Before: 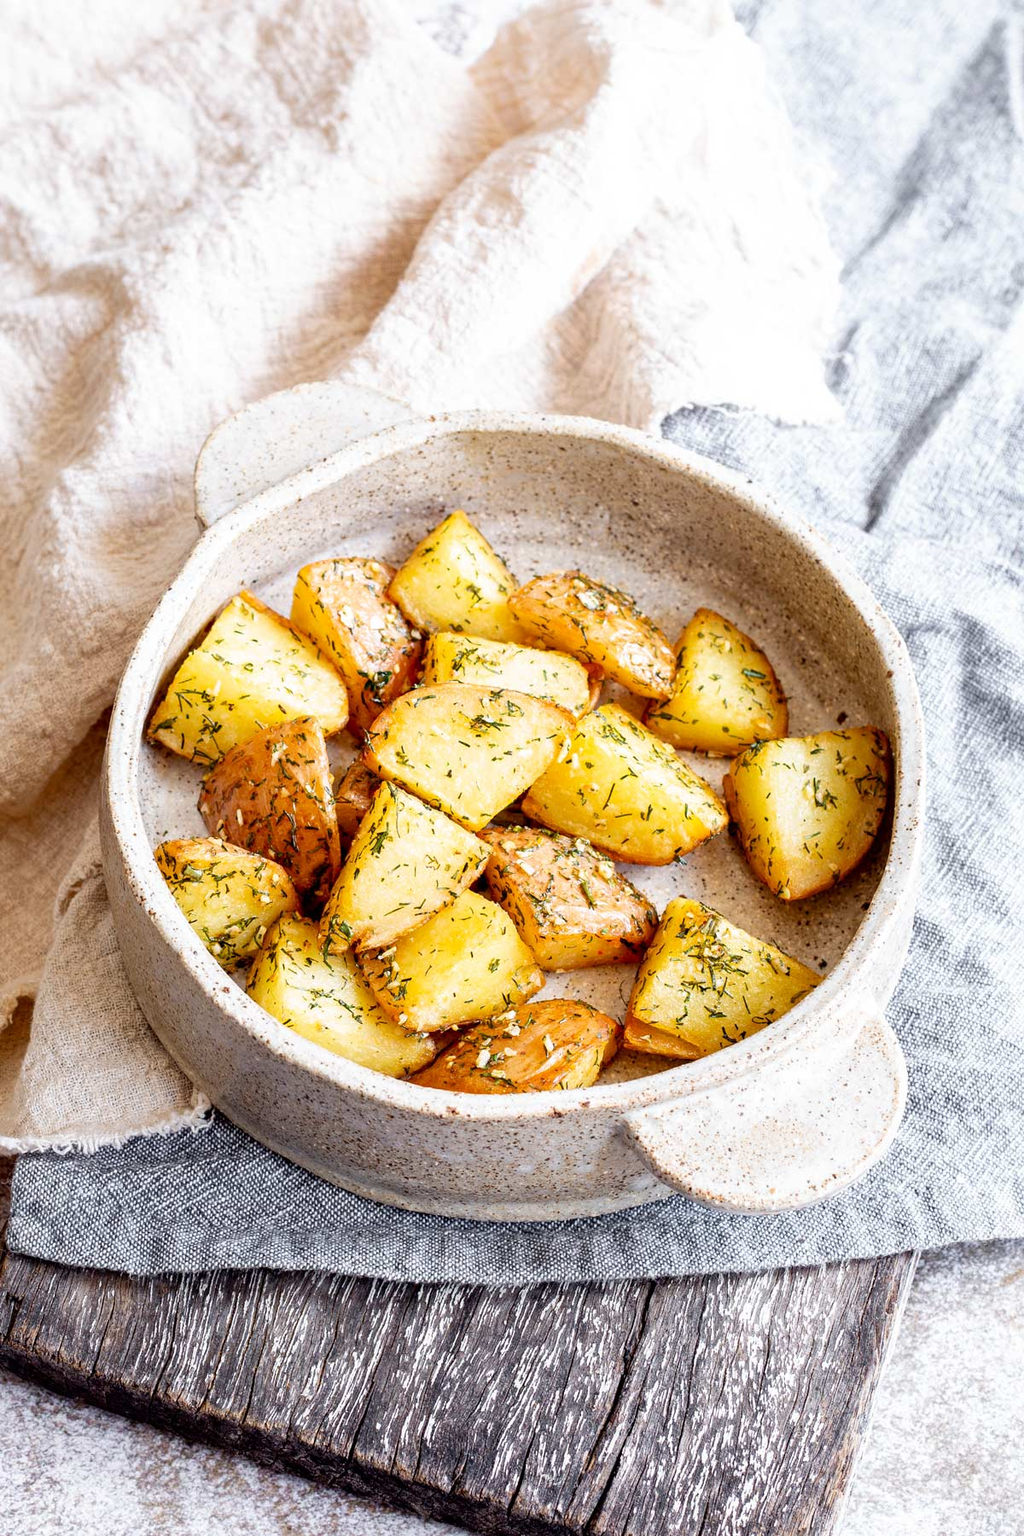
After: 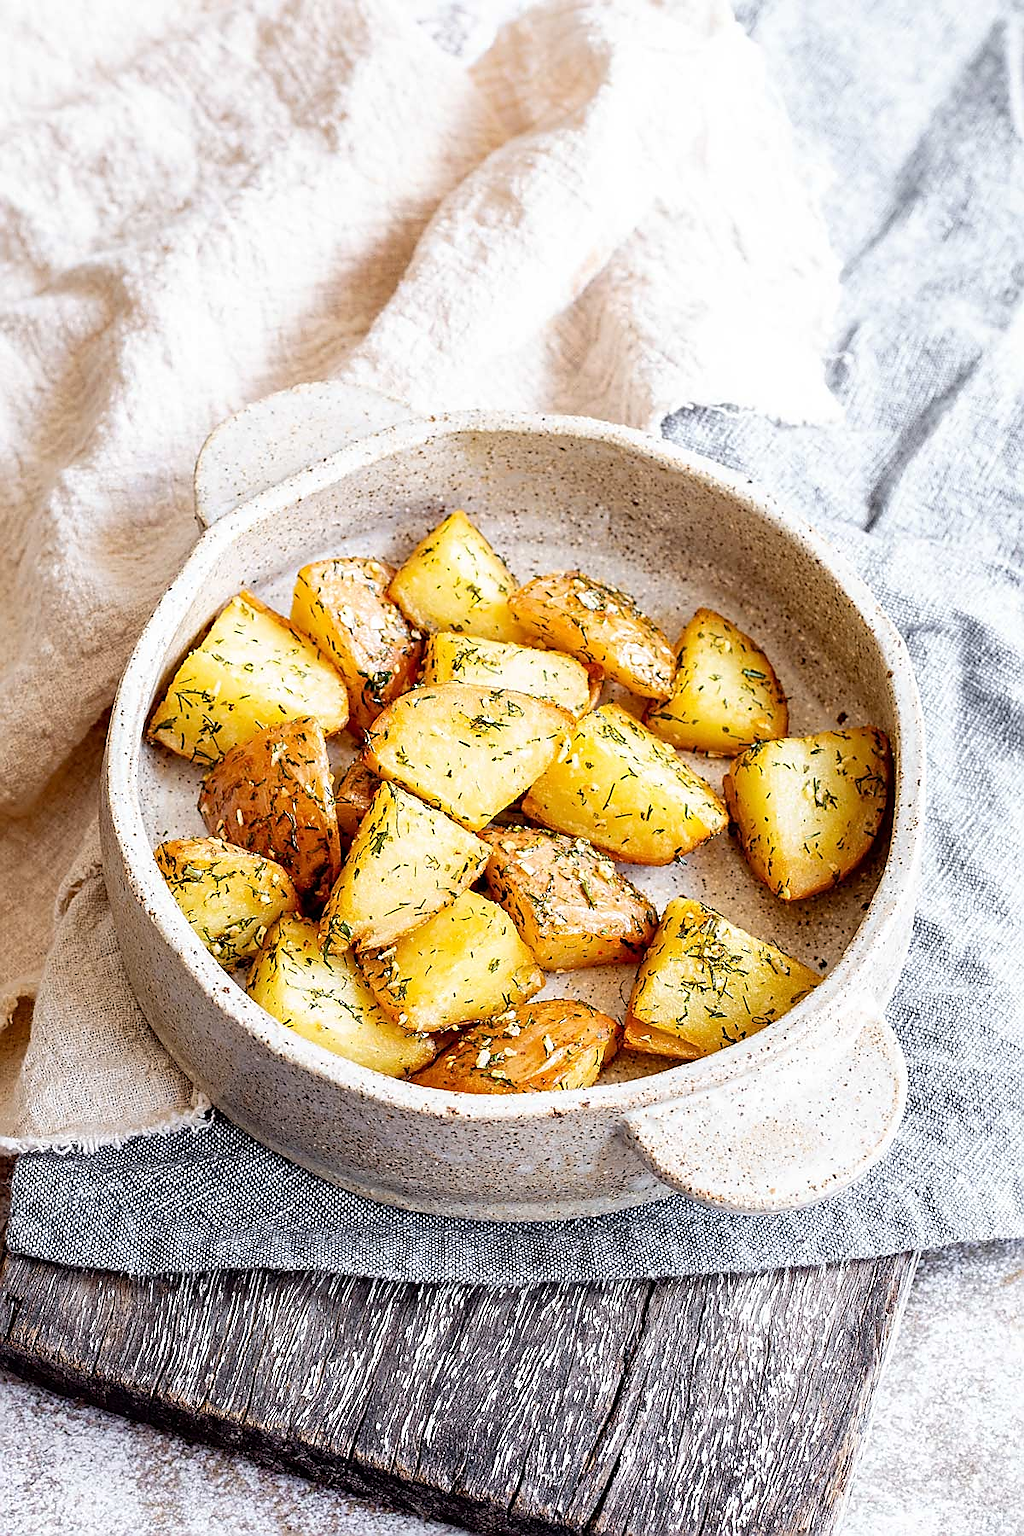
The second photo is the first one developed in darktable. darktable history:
sharpen: radius 1.394, amount 1.24, threshold 0.783
